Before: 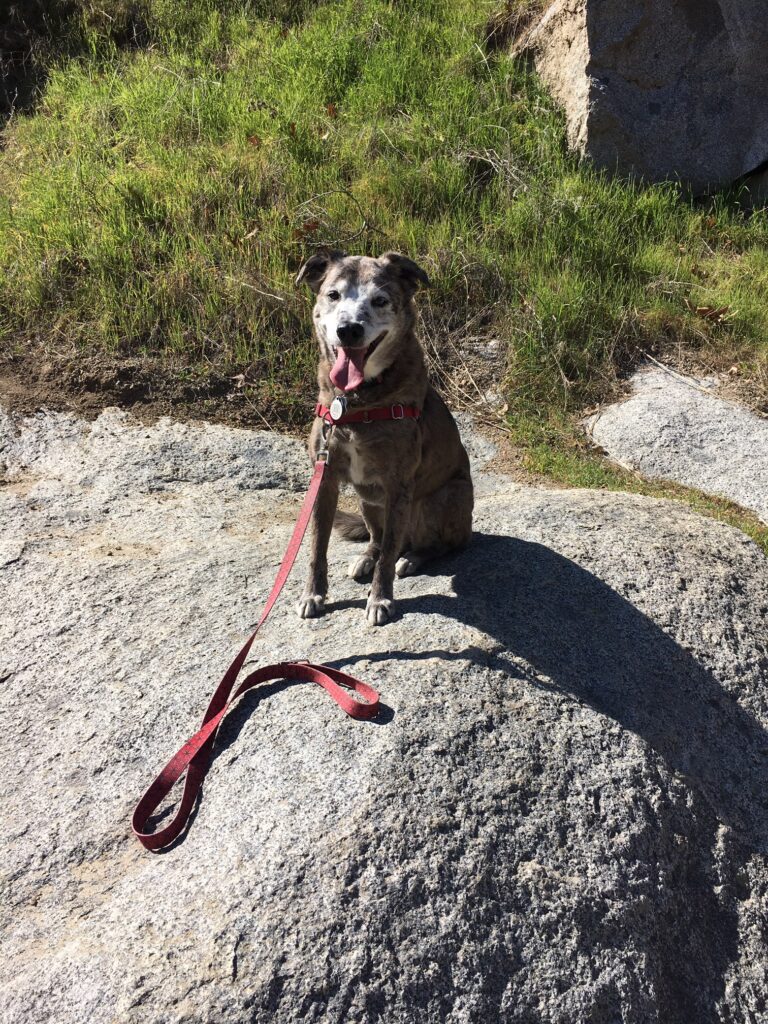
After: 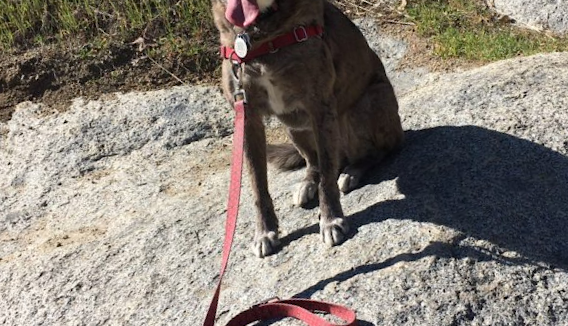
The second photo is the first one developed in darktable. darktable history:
crop: left 11.123%, top 27.61%, right 18.3%, bottom 17.034%
rotate and perspective: rotation -14.8°, crop left 0.1, crop right 0.903, crop top 0.25, crop bottom 0.748
